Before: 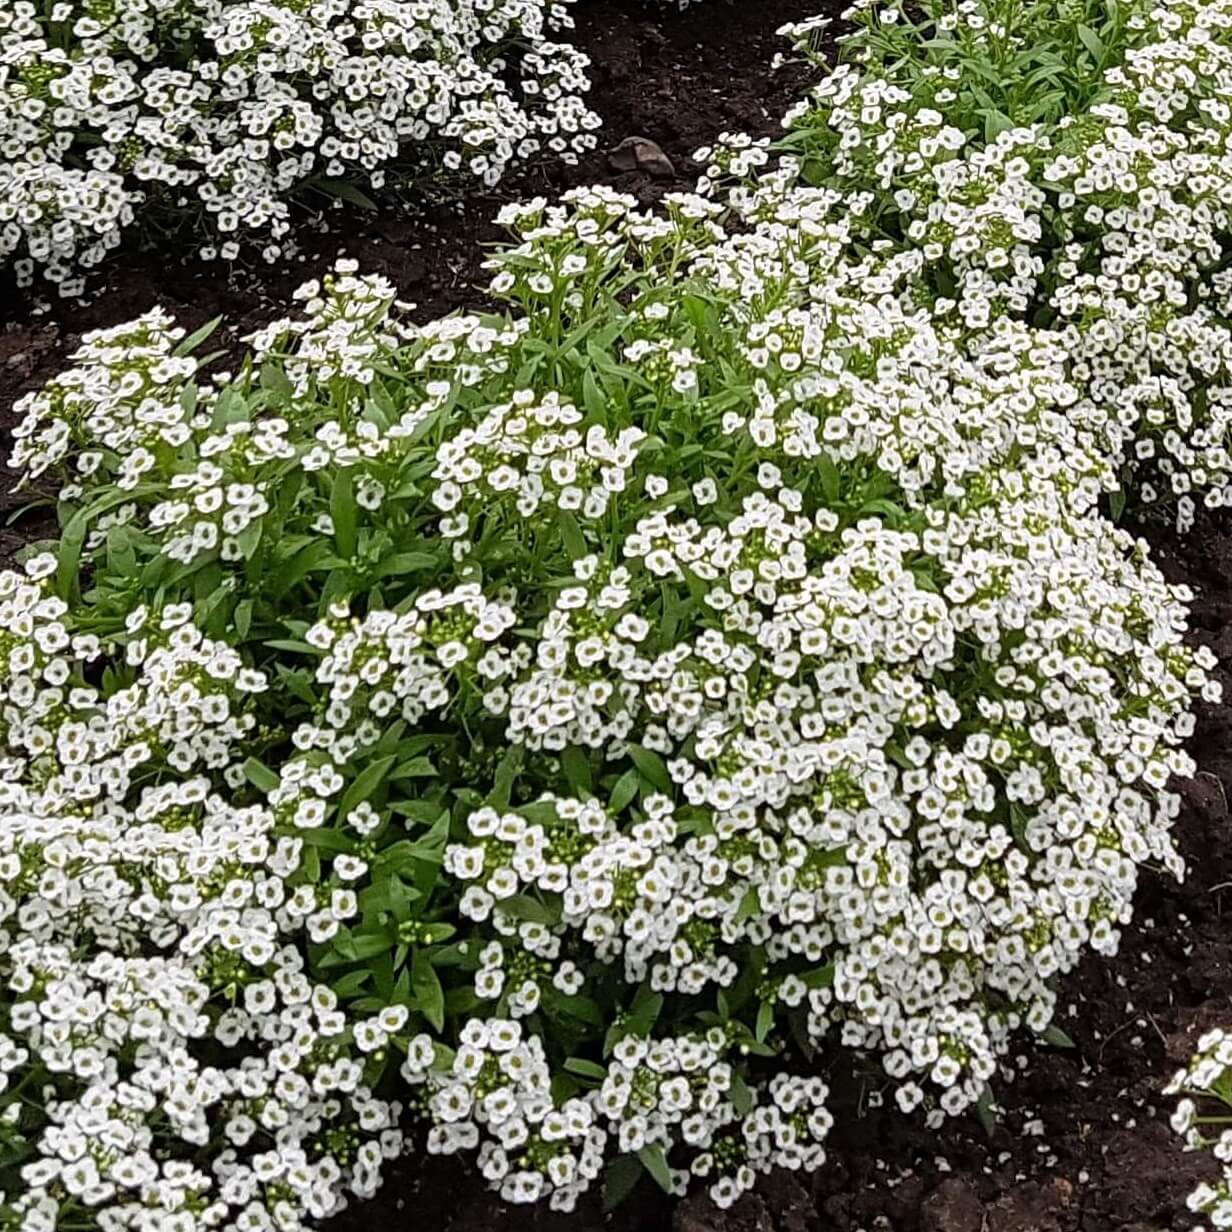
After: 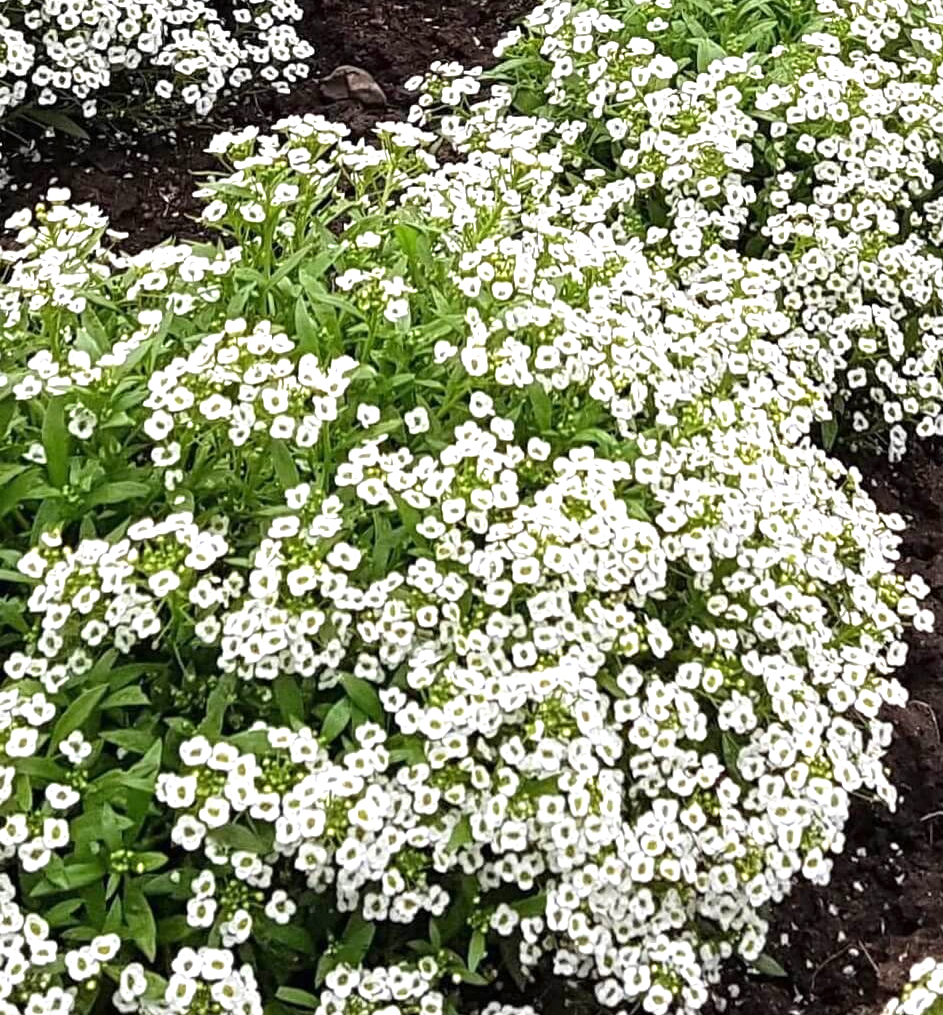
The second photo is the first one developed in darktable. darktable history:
crop: left 23.41%, top 5.828%, bottom 11.727%
exposure: exposure 0.667 EV, compensate highlight preservation false
